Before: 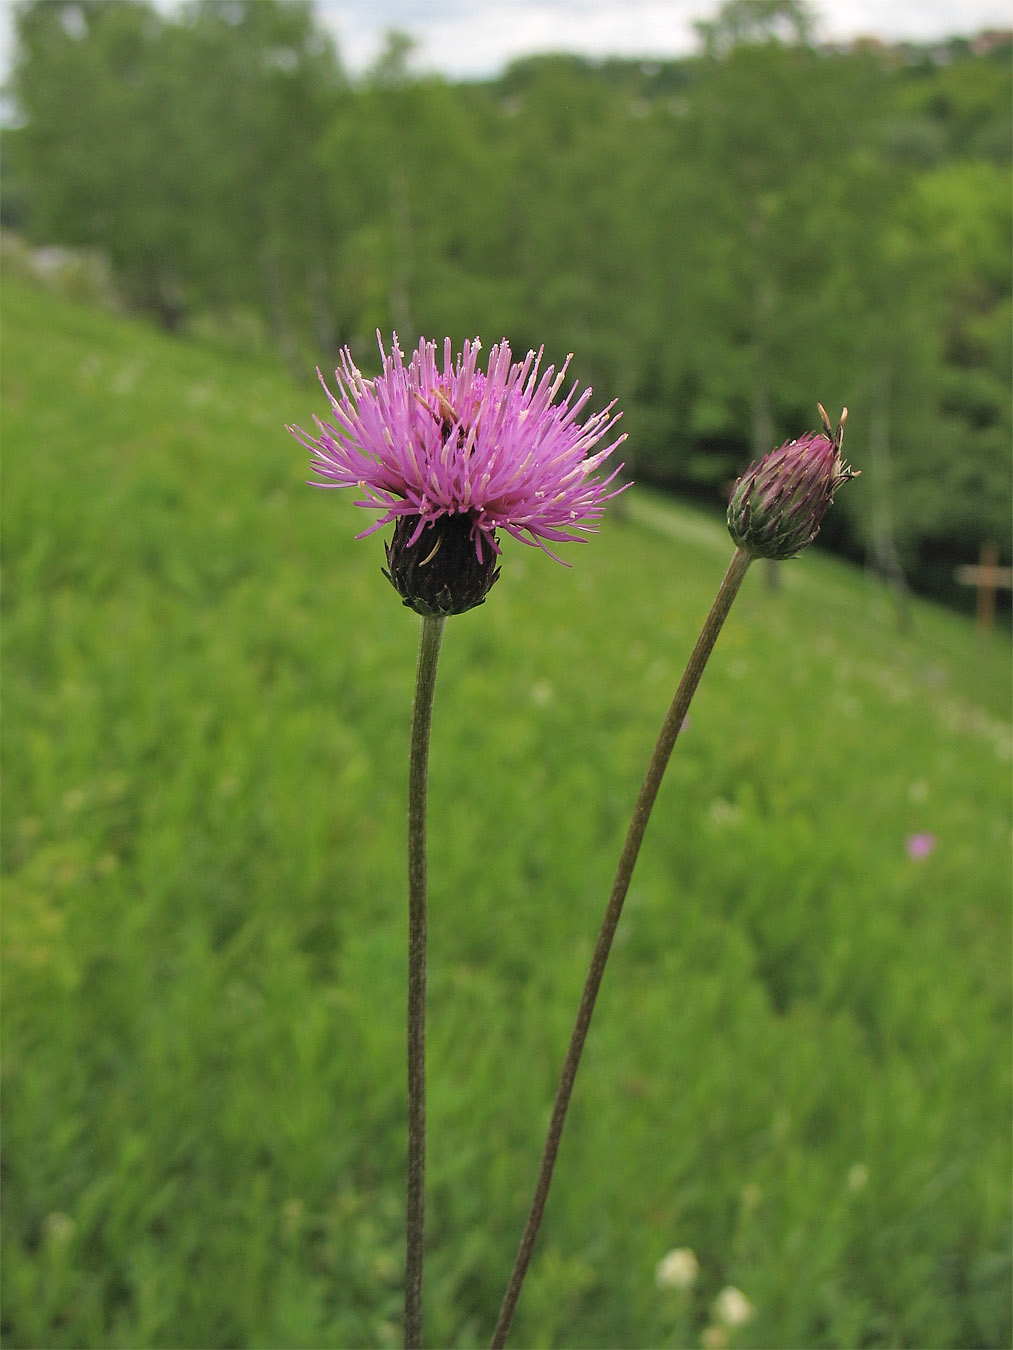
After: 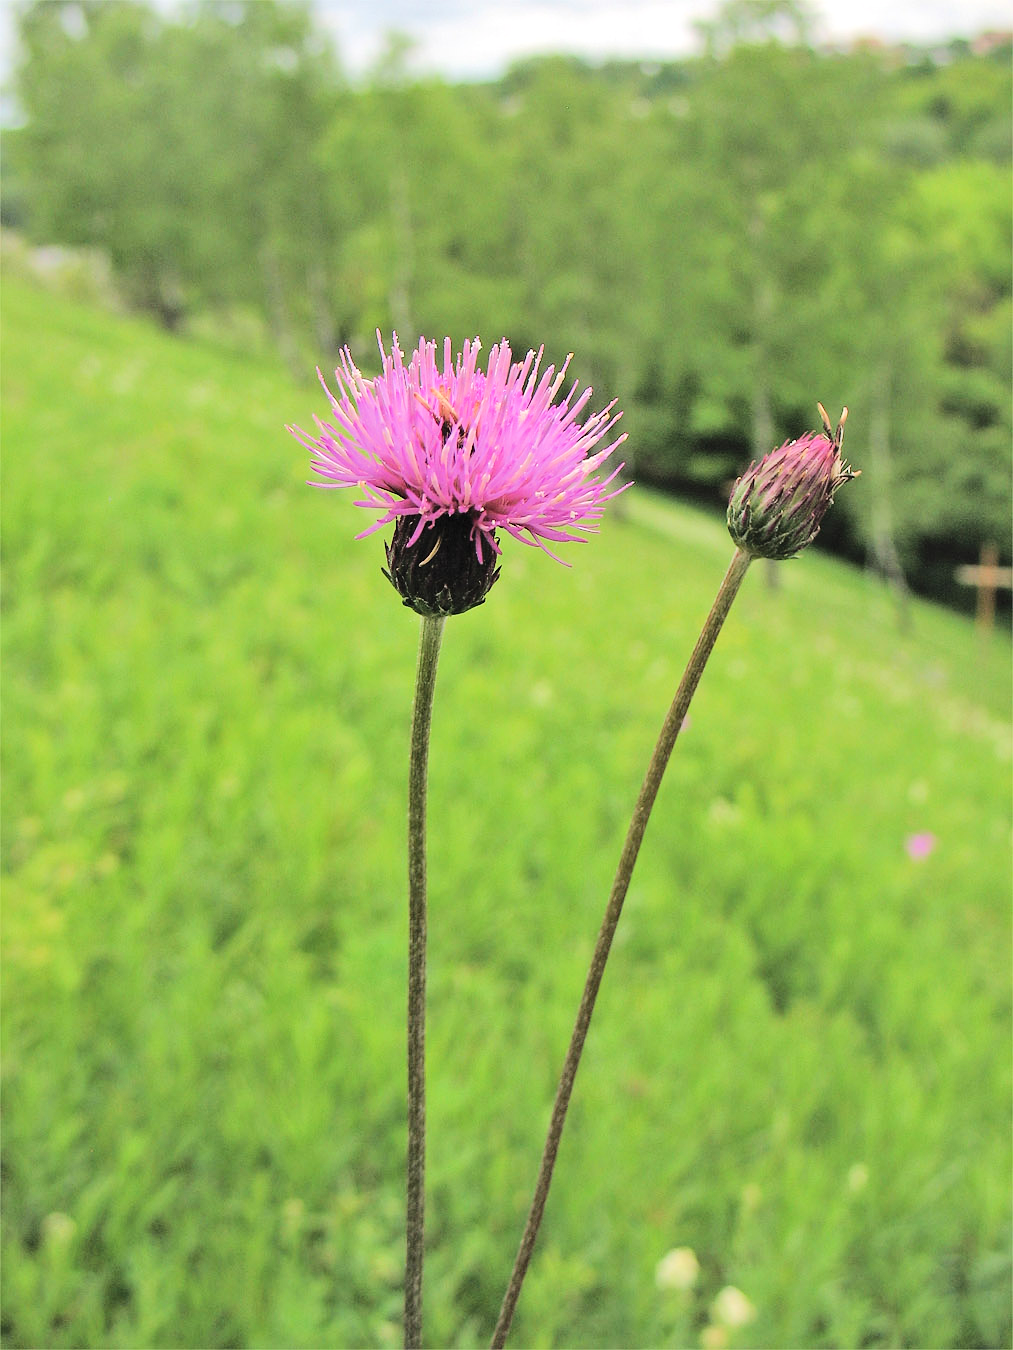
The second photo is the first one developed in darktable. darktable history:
tone equalizer: -7 EV 0.163 EV, -6 EV 0.591 EV, -5 EV 1.16 EV, -4 EV 1.35 EV, -3 EV 1.16 EV, -2 EV 0.6 EV, -1 EV 0.166 EV, edges refinement/feathering 500, mask exposure compensation -1.57 EV, preserve details no
